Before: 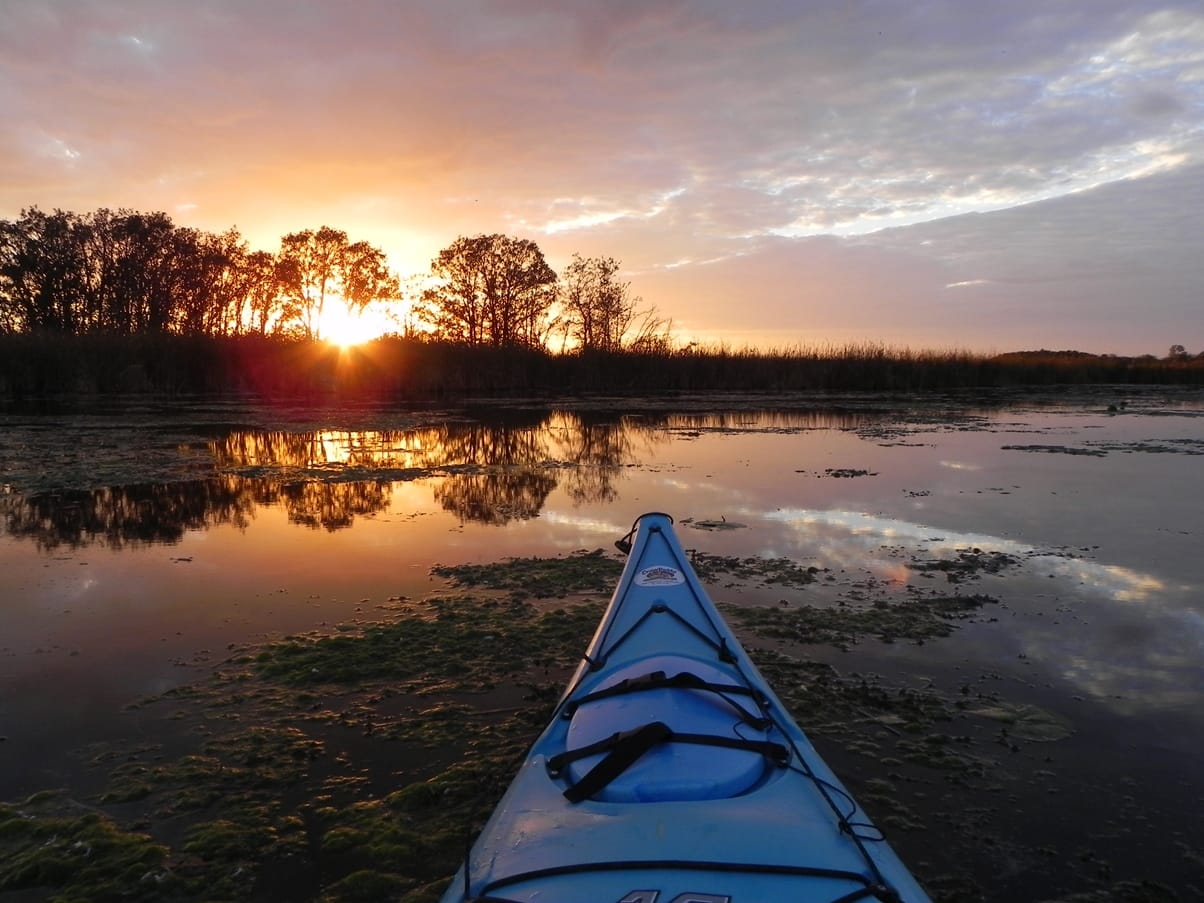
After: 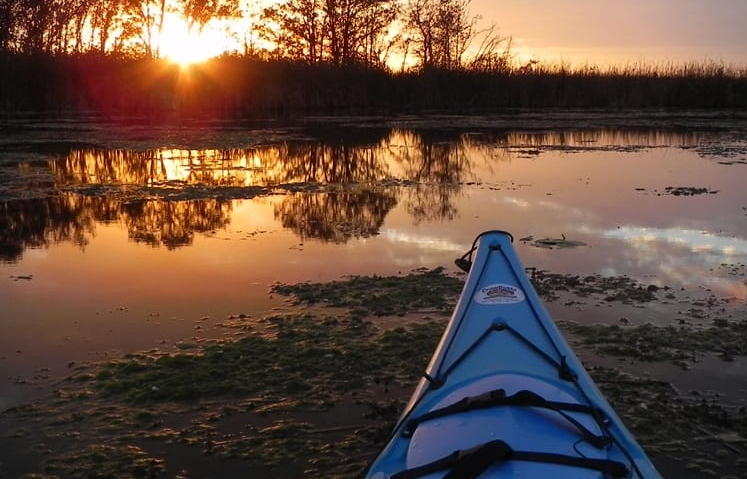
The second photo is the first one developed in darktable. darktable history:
vignetting: fall-off start 91.19%
crop: left 13.312%, top 31.28%, right 24.627%, bottom 15.582%
